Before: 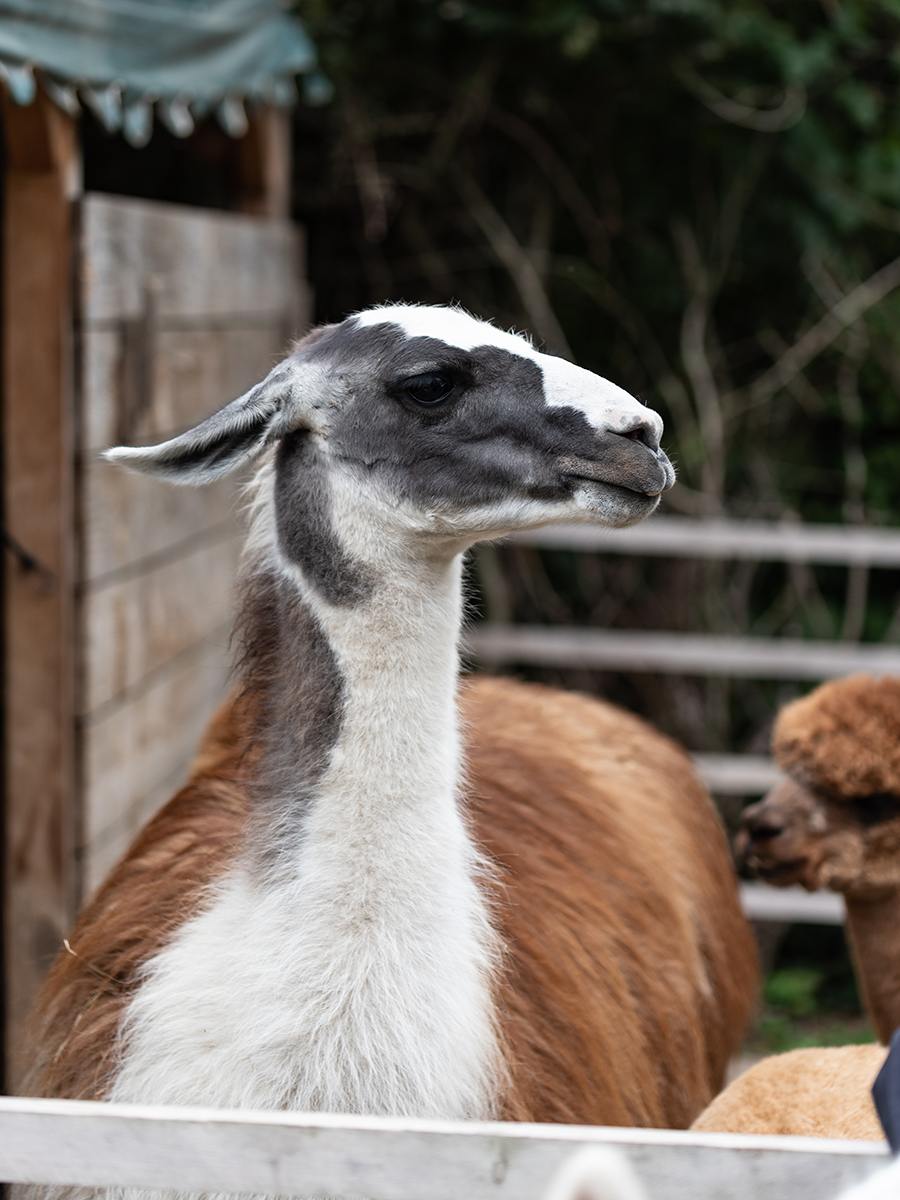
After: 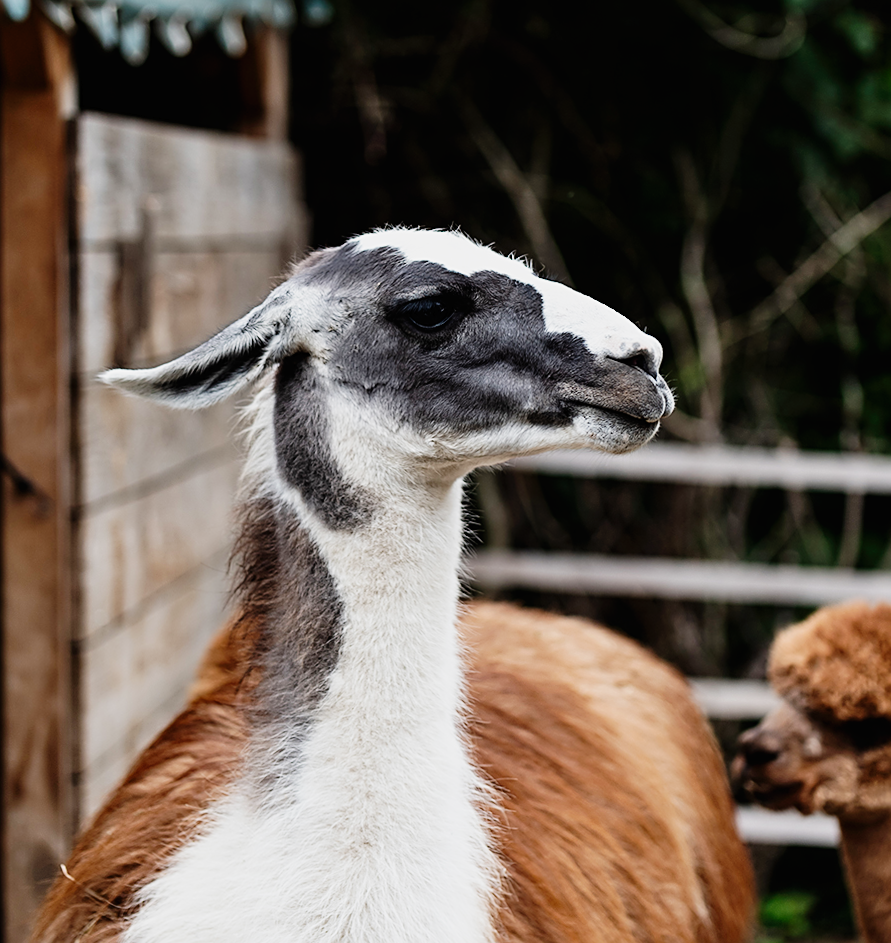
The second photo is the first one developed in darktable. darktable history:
sigmoid: contrast 1.22, skew 0.65
contrast brightness saturation: saturation -0.04
sharpen: on, module defaults
crop and rotate: top 5.667%, bottom 14.937%
tone curve: curves: ch0 [(0, 0) (0.003, 0.006) (0.011, 0.007) (0.025, 0.009) (0.044, 0.012) (0.069, 0.021) (0.1, 0.036) (0.136, 0.056) (0.177, 0.105) (0.224, 0.165) (0.277, 0.251) (0.335, 0.344) (0.399, 0.439) (0.468, 0.532) (0.543, 0.628) (0.623, 0.718) (0.709, 0.797) (0.801, 0.874) (0.898, 0.943) (1, 1)], preserve colors none
exposure: compensate highlight preservation false
rotate and perspective: rotation 0.174°, lens shift (vertical) 0.013, lens shift (horizontal) 0.019, shear 0.001, automatic cropping original format, crop left 0.007, crop right 0.991, crop top 0.016, crop bottom 0.997
